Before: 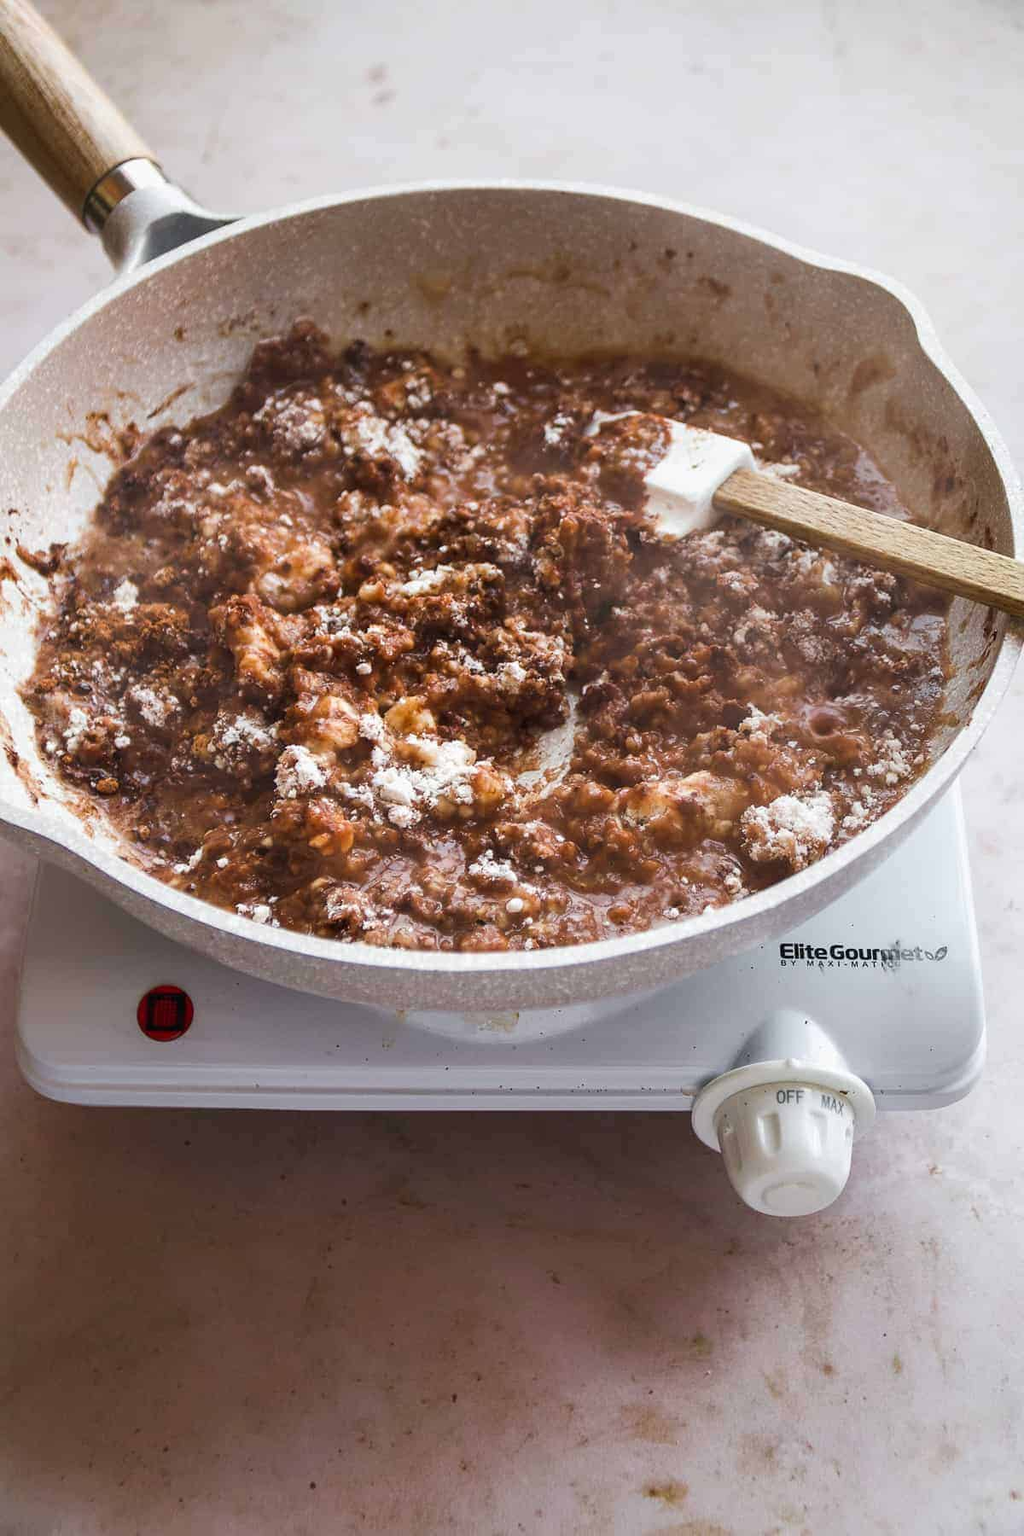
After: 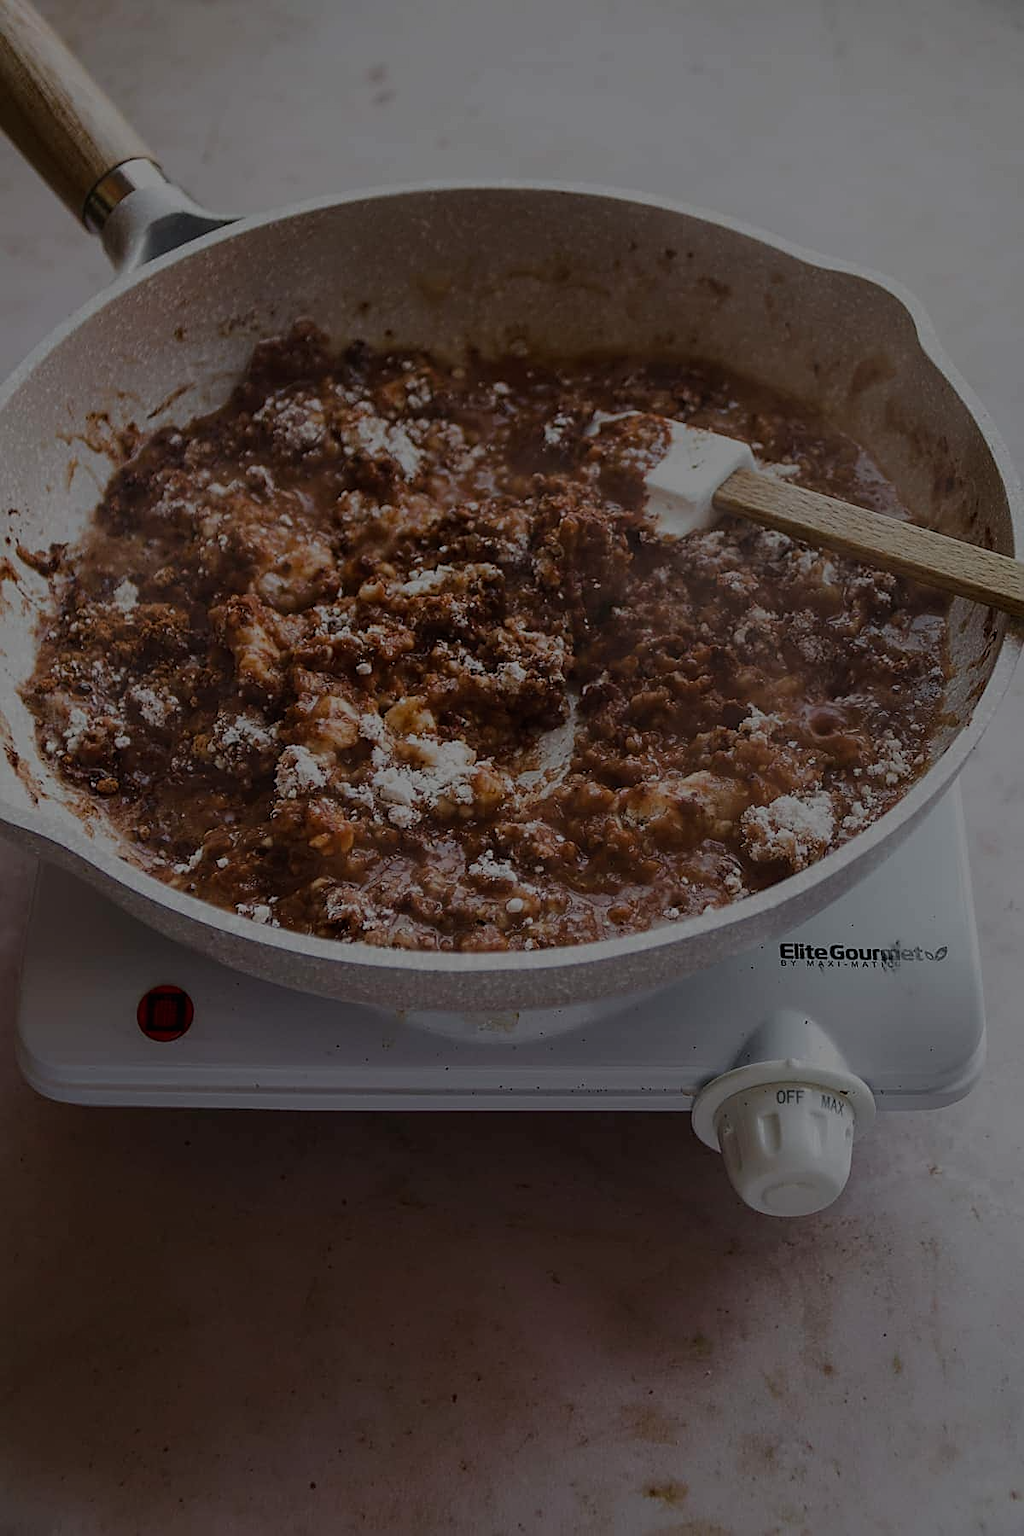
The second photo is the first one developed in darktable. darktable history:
sharpen: on, module defaults
exposure: exposure -1.961 EV, compensate highlight preservation false
